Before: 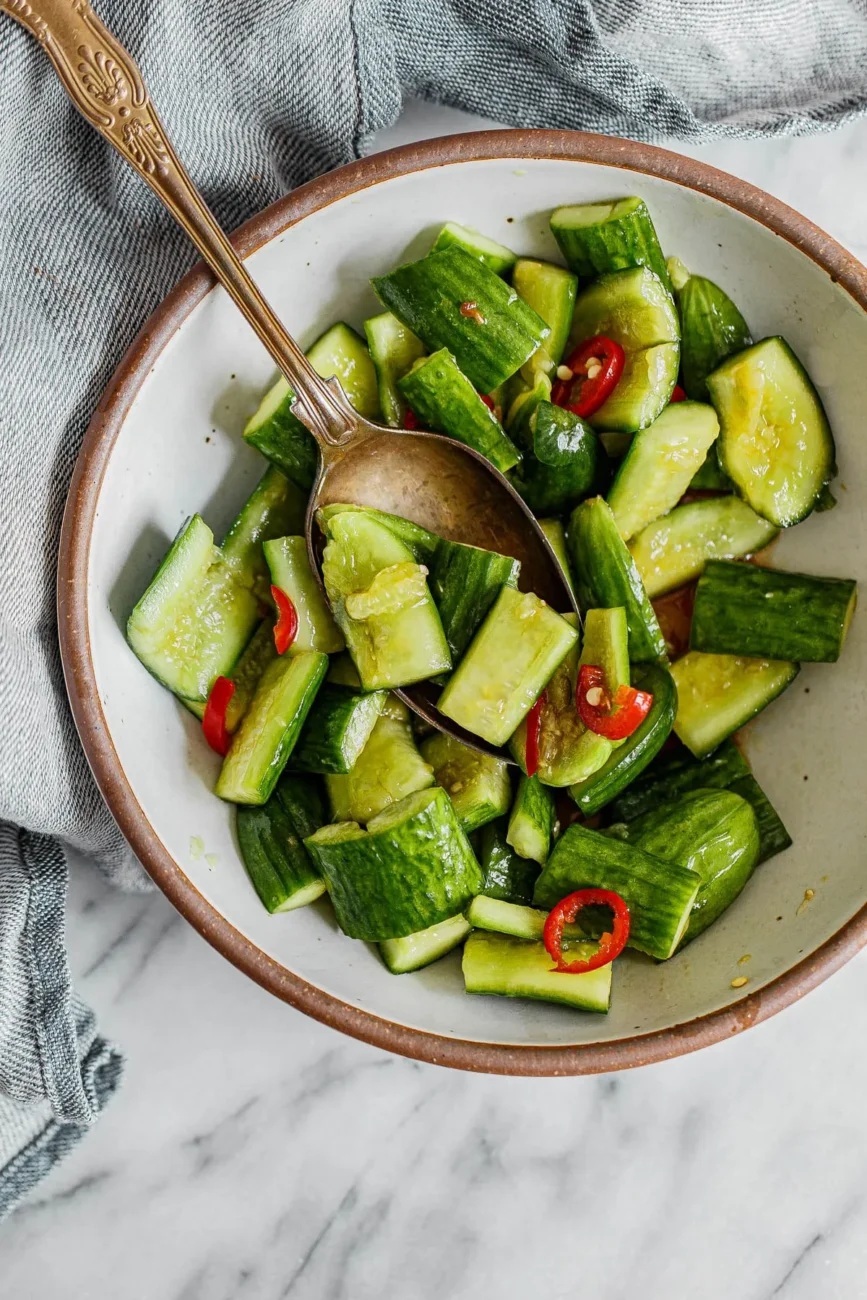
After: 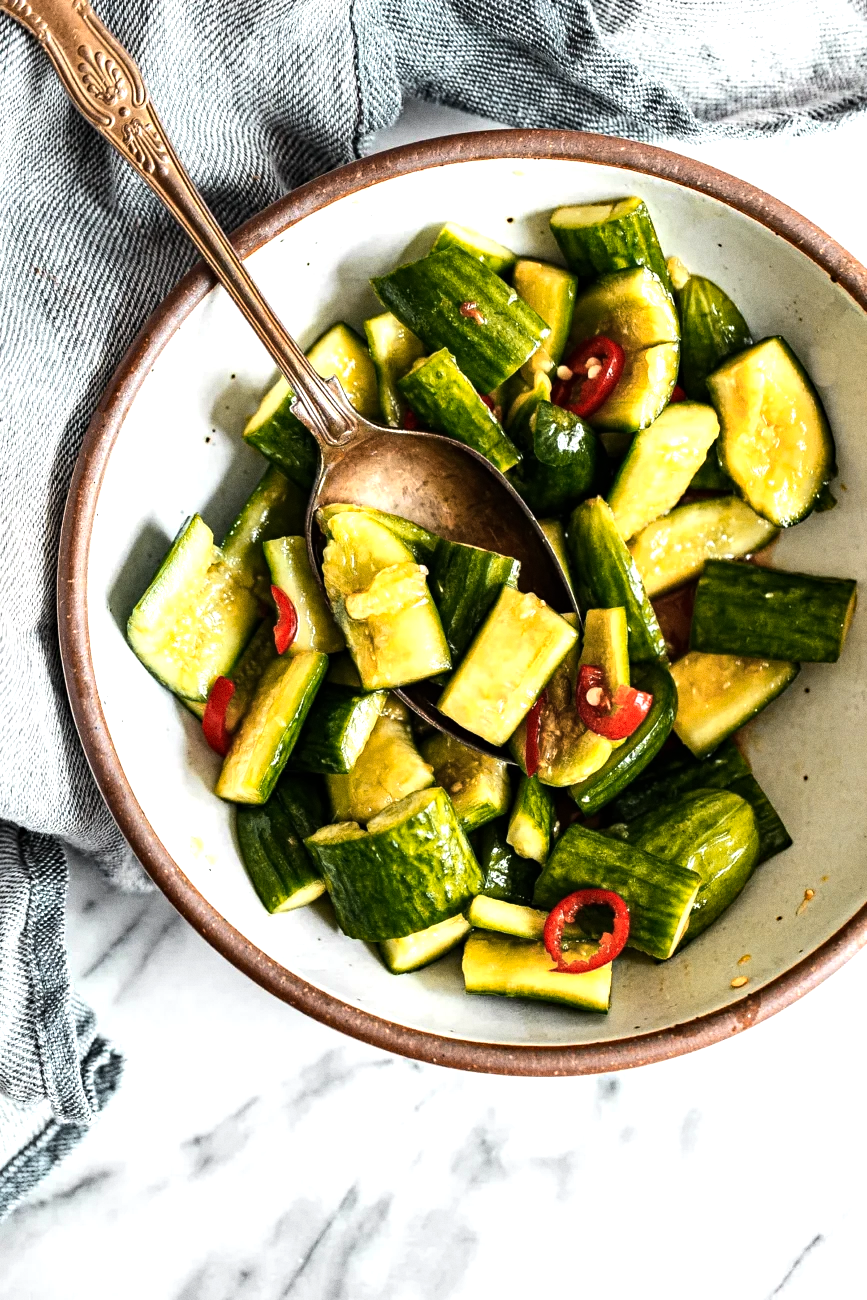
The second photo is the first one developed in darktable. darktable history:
color zones: curves: ch1 [(0, 0.455) (0.063, 0.455) (0.286, 0.495) (0.429, 0.5) (0.571, 0.5) (0.714, 0.5) (0.857, 0.5) (1, 0.455)]; ch2 [(0, 0.532) (0.063, 0.521) (0.233, 0.447) (0.429, 0.489) (0.571, 0.5) (0.714, 0.5) (0.857, 0.5) (1, 0.532)]
haze removal: compatibility mode true, adaptive false
grain: coarseness 0.09 ISO
tone equalizer: -8 EV -1.08 EV, -7 EV -1.01 EV, -6 EV -0.867 EV, -5 EV -0.578 EV, -3 EV 0.578 EV, -2 EV 0.867 EV, -1 EV 1.01 EV, +0 EV 1.08 EV, edges refinement/feathering 500, mask exposure compensation -1.57 EV, preserve details no
